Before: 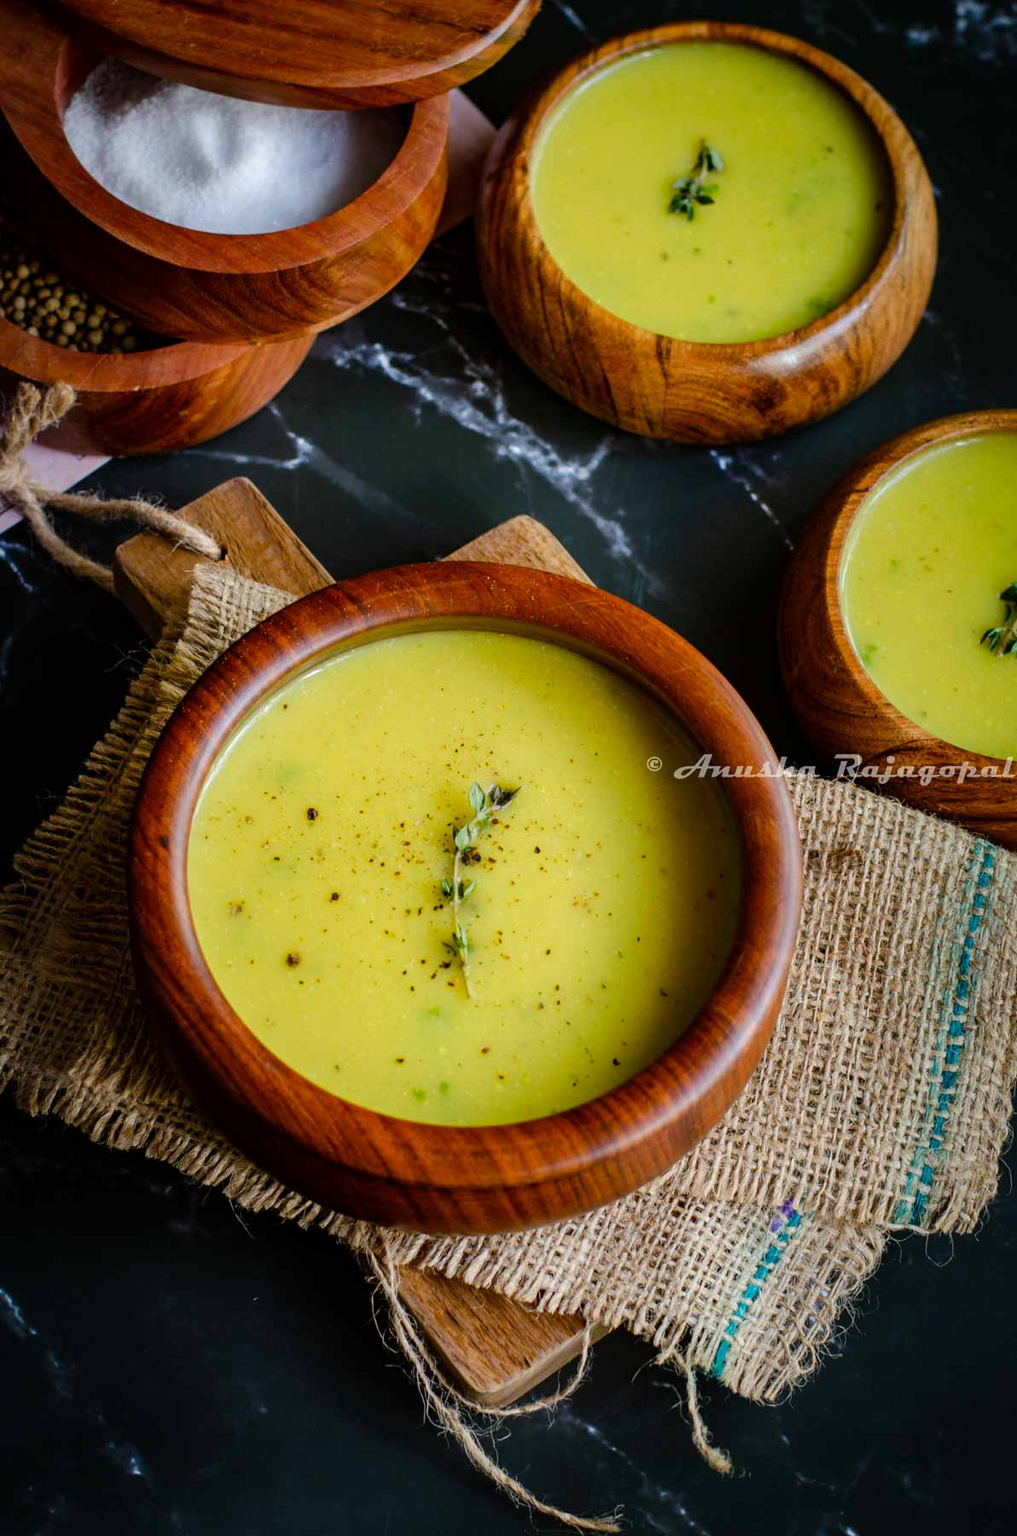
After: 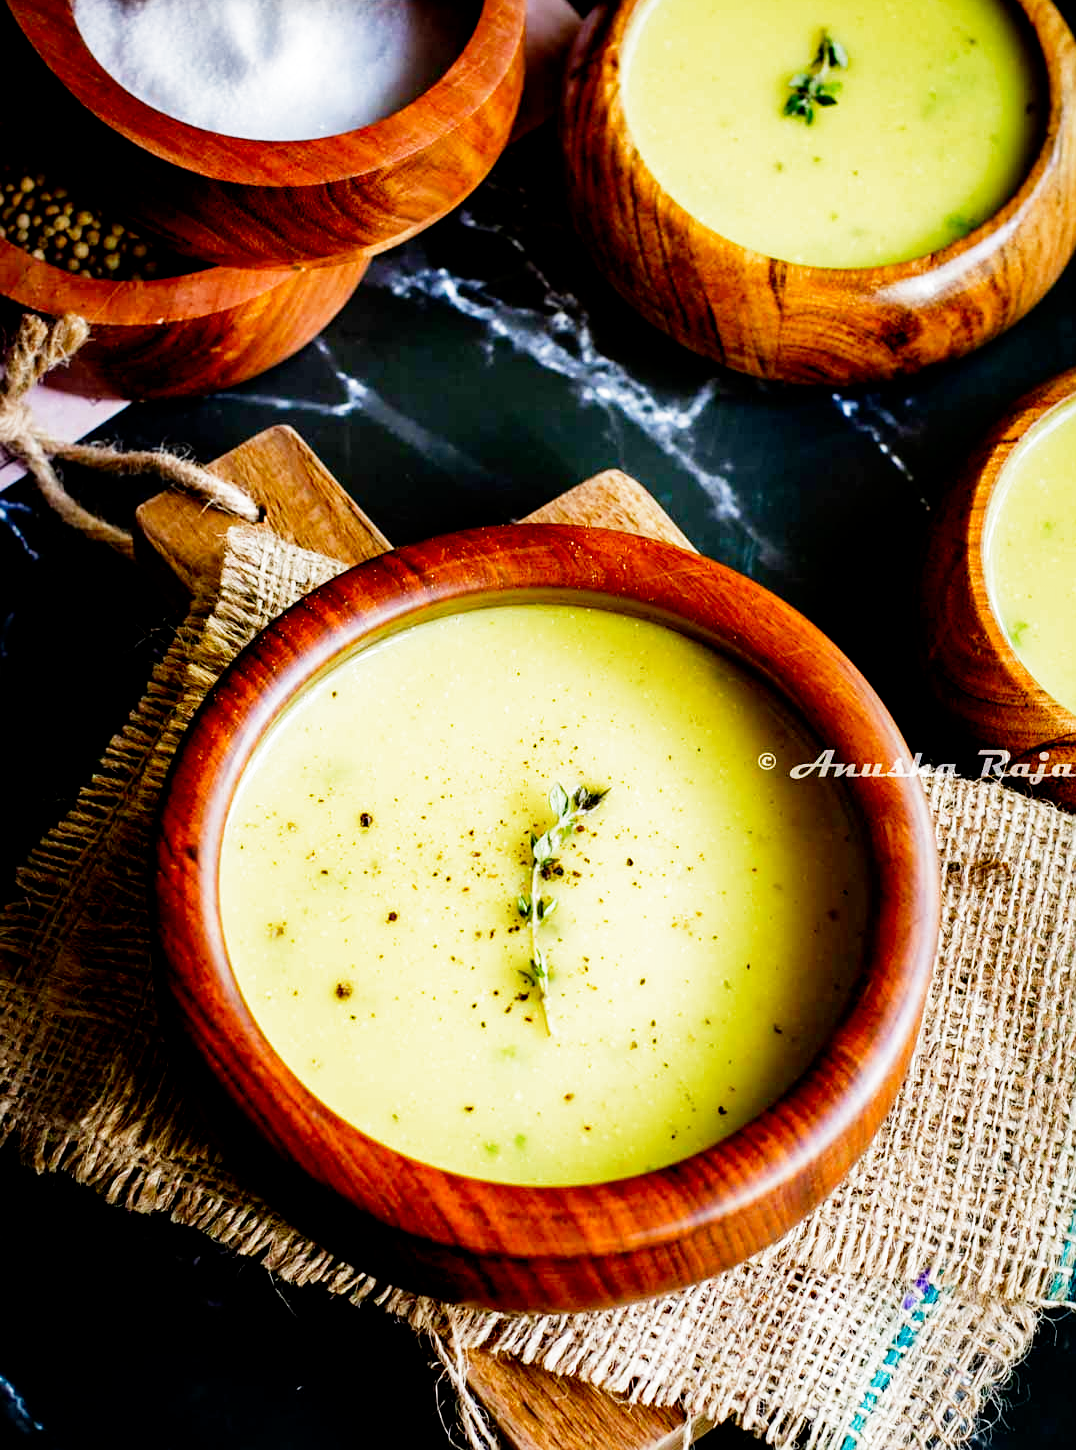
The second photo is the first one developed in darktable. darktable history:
exposure: compensate highlight preservation false
sharpen: amount 0.2
filmic rgb: middle gray luminance 10%, black relative exposure -8.61 EV, white relative exposure 3.3 EV, threshold 6 EV, target black luminance 0%, hardness 5.2, latitude 44.69%, contrast 1.302, highlights saturation mix 5%, shadows ↔ highlights balance 24.64%, add noise in highlights 0, preserve chrominance no, color science v3 (2019), use custom middle-gray values true, iterations of high-quality reconstruction 0, contrast in highlights soft, enable highlight reconstruction true
crop: top 7.49%, right 9.717%, bottom 11.943%
